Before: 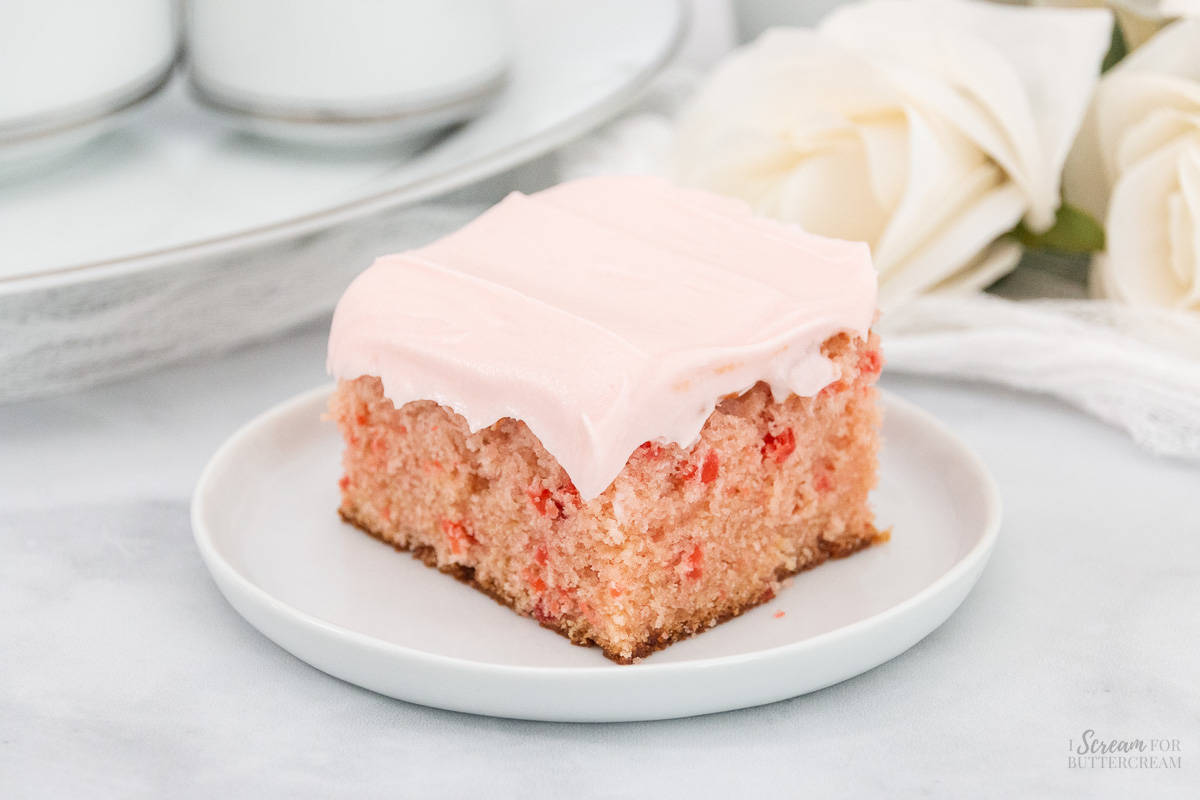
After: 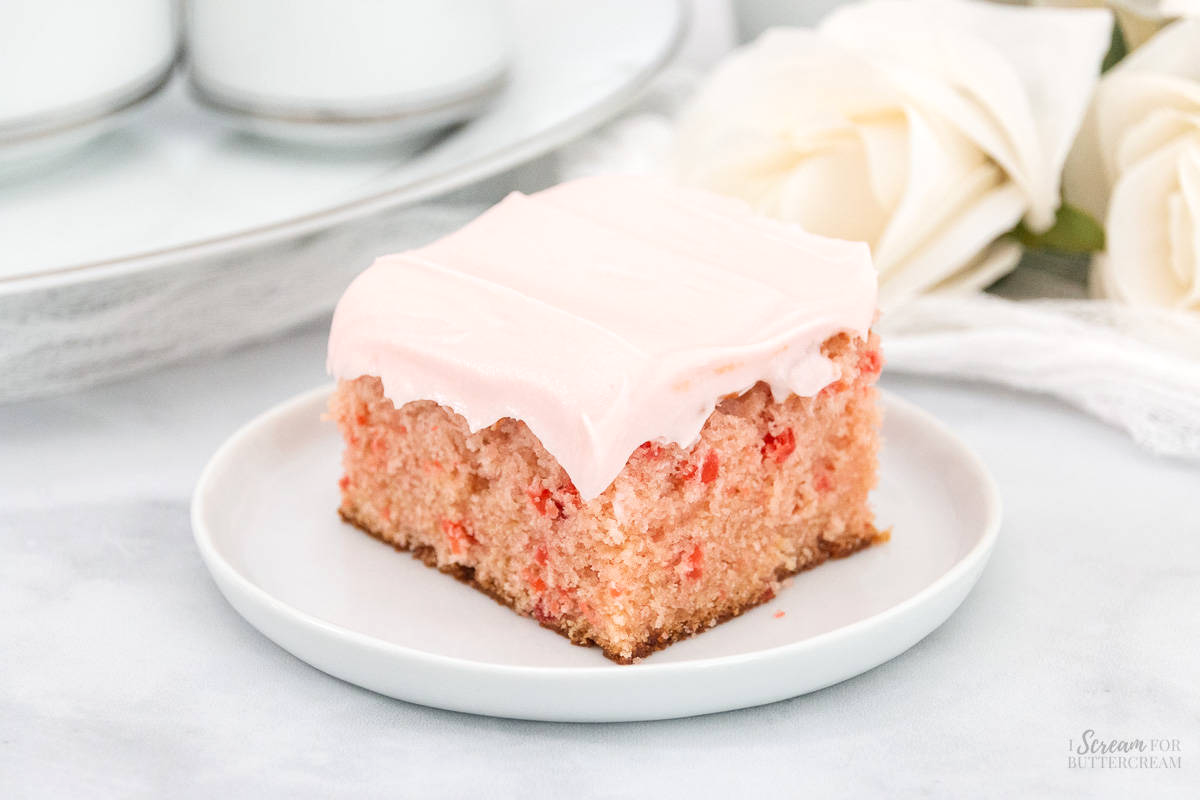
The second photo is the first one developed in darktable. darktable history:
exposure: exposure 0.15 EV, compensate highlight preservation false
